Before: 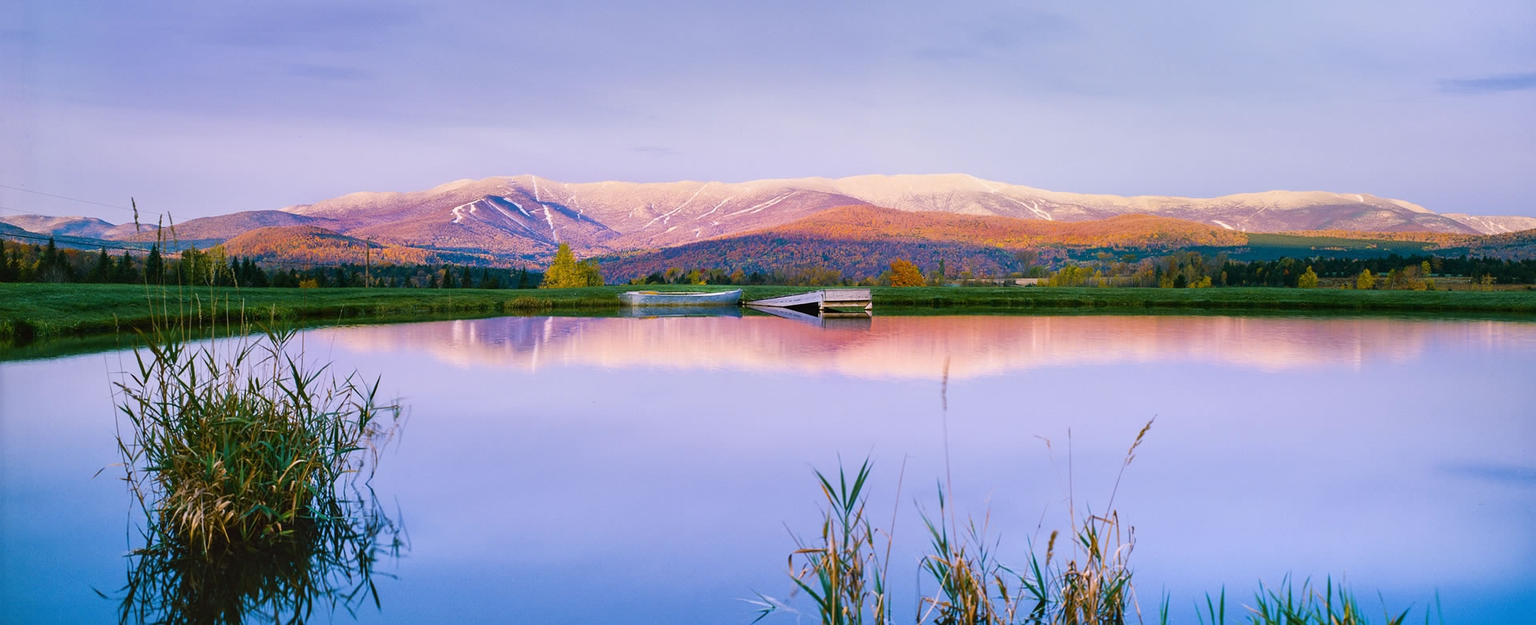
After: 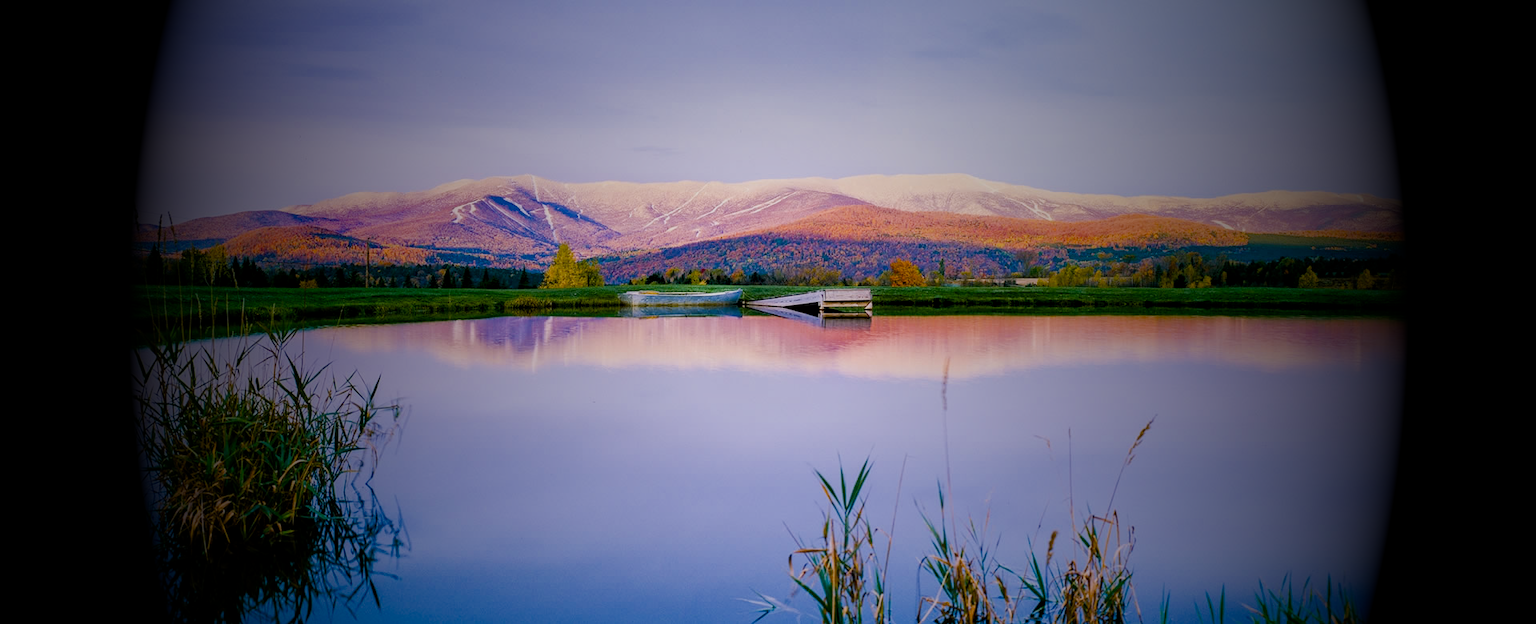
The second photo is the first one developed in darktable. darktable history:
local contrast: on, module defaults
color balance rgb: perceptual saturation grading › global saturation 20%, perceptual saturation grading › highlights -50%, perceptual saturation grading › shadows 30%
filmic rgb: black relative exposure -7.65 EV, white relative exposure 4.56 EV, hardness 3.61, color science v6 (2022)
tone equalizer: on, module defaults
vignetting: fall-off start 15.9%, fall-off radius 100%, brightness -1, saturation 0.5, width/height ratio 0.719
